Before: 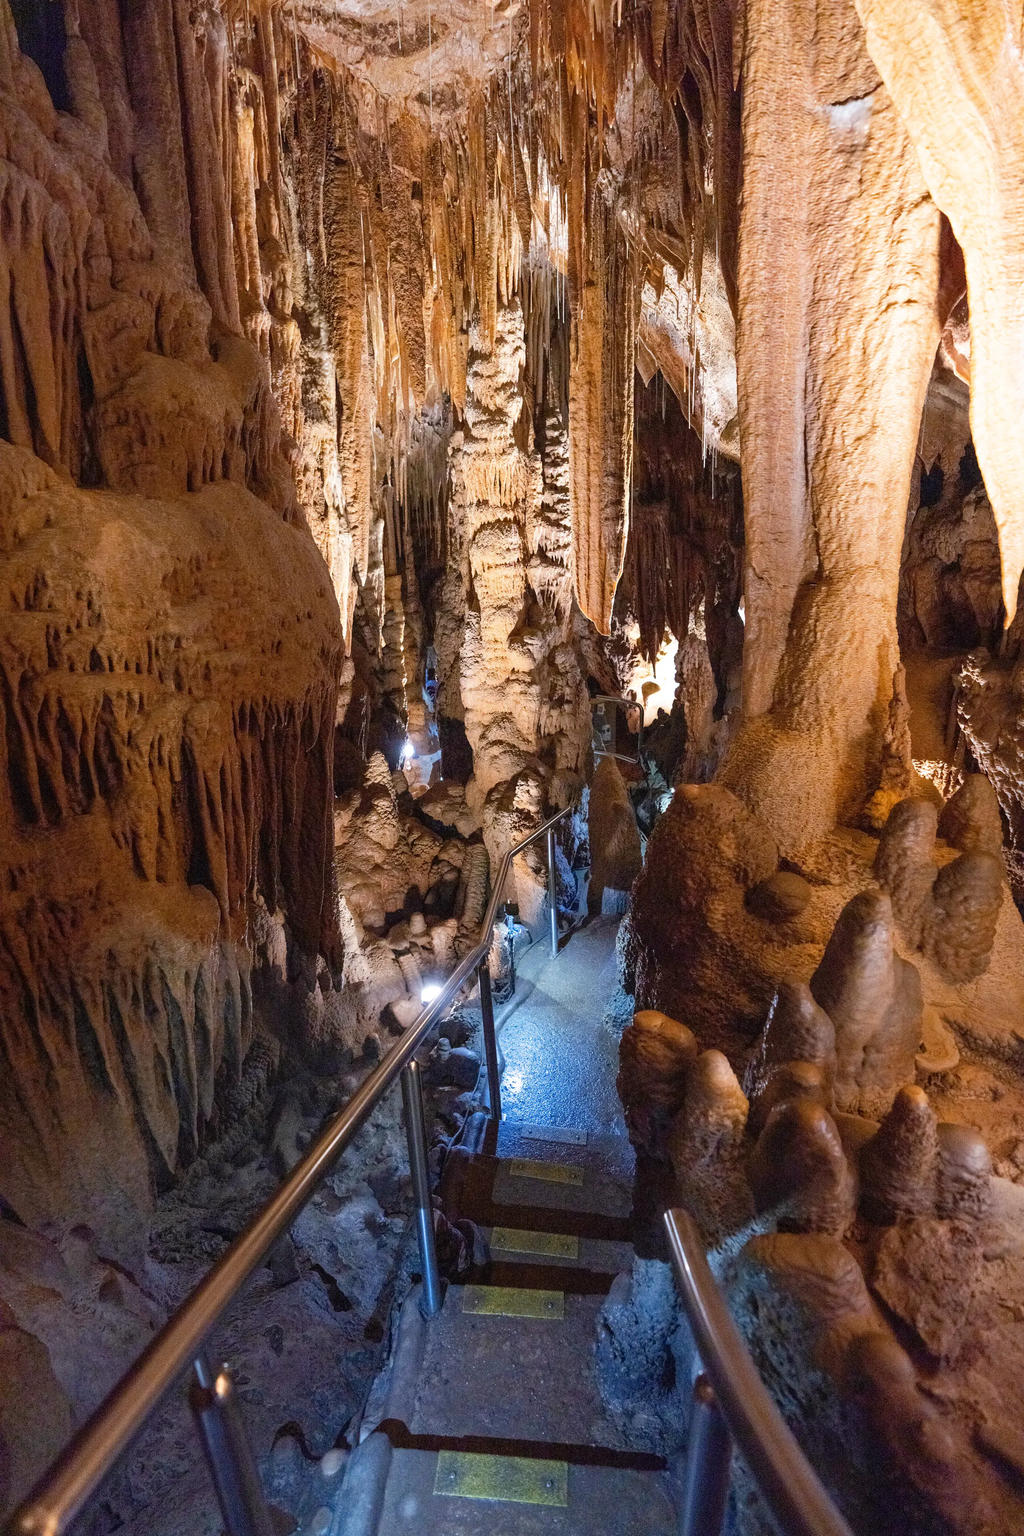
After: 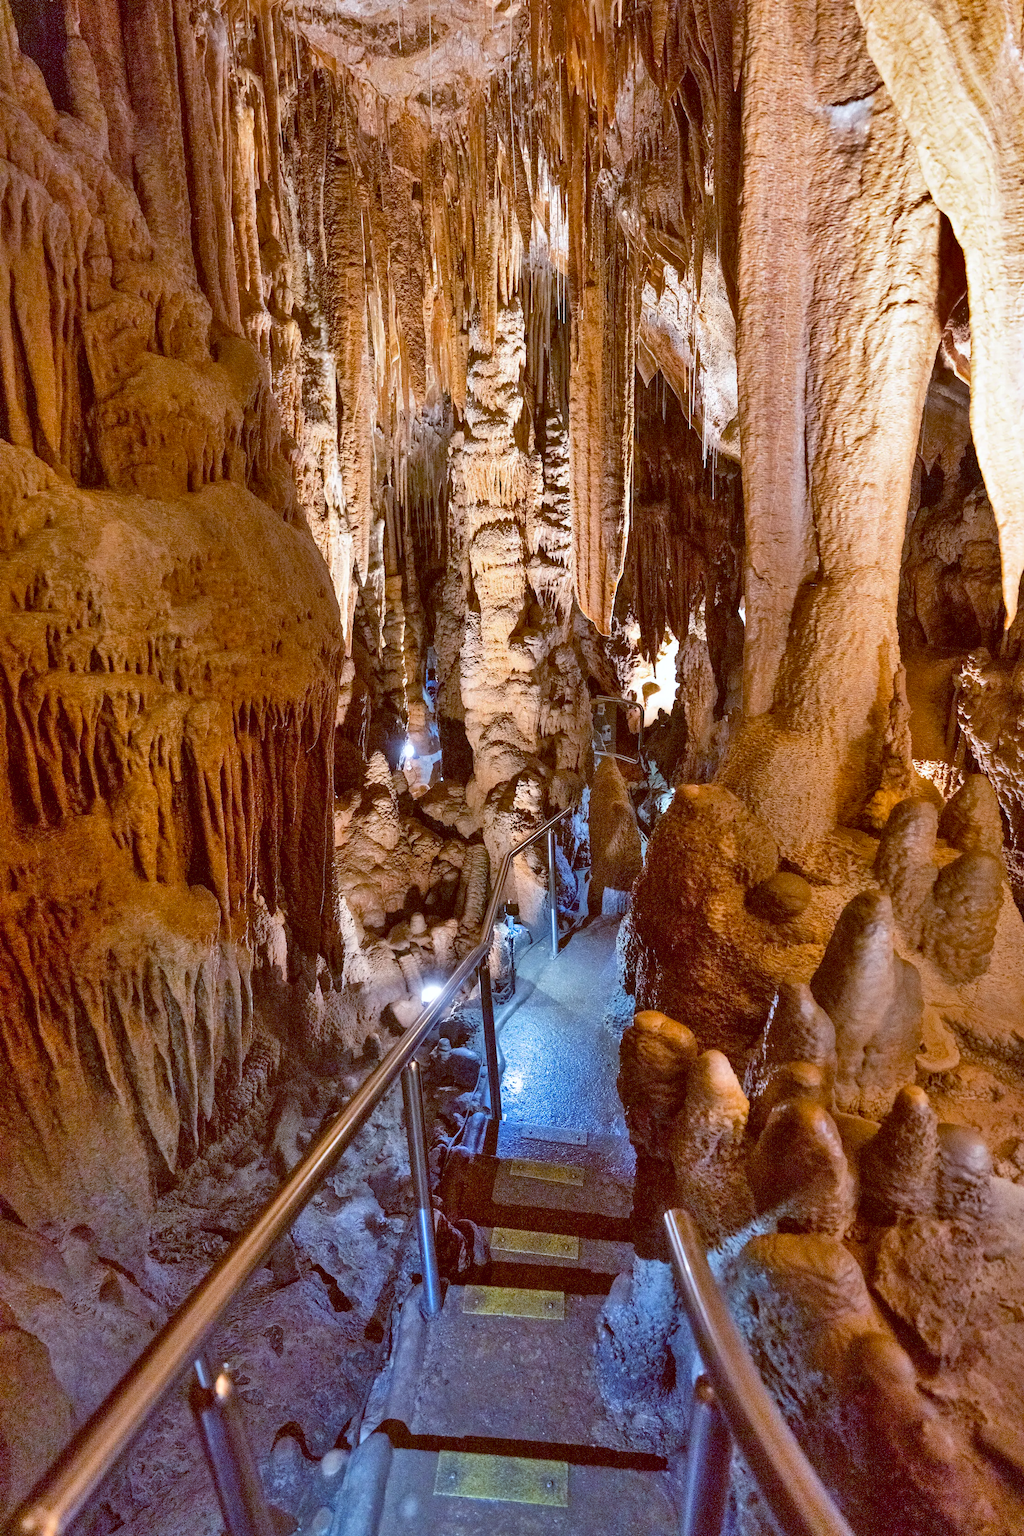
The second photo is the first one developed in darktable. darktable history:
color balance: lift [1, 1.015, 1.004, 0.985], gamma [1, 0.958, 0.971, 1.042], gain [1, 0.956, 0.977, 1.044]
shadows and highlights: shadows 60, highlights -60.23, soften with gaussian
